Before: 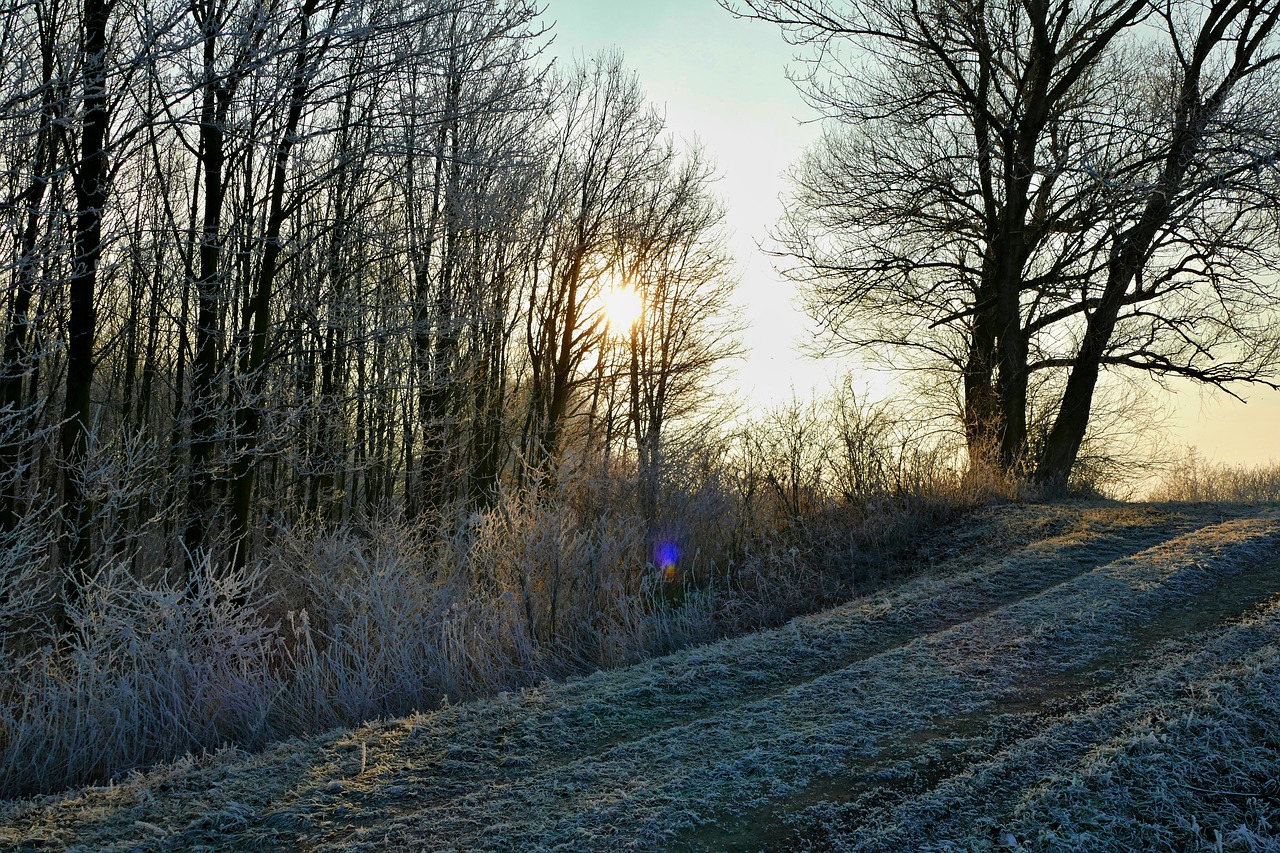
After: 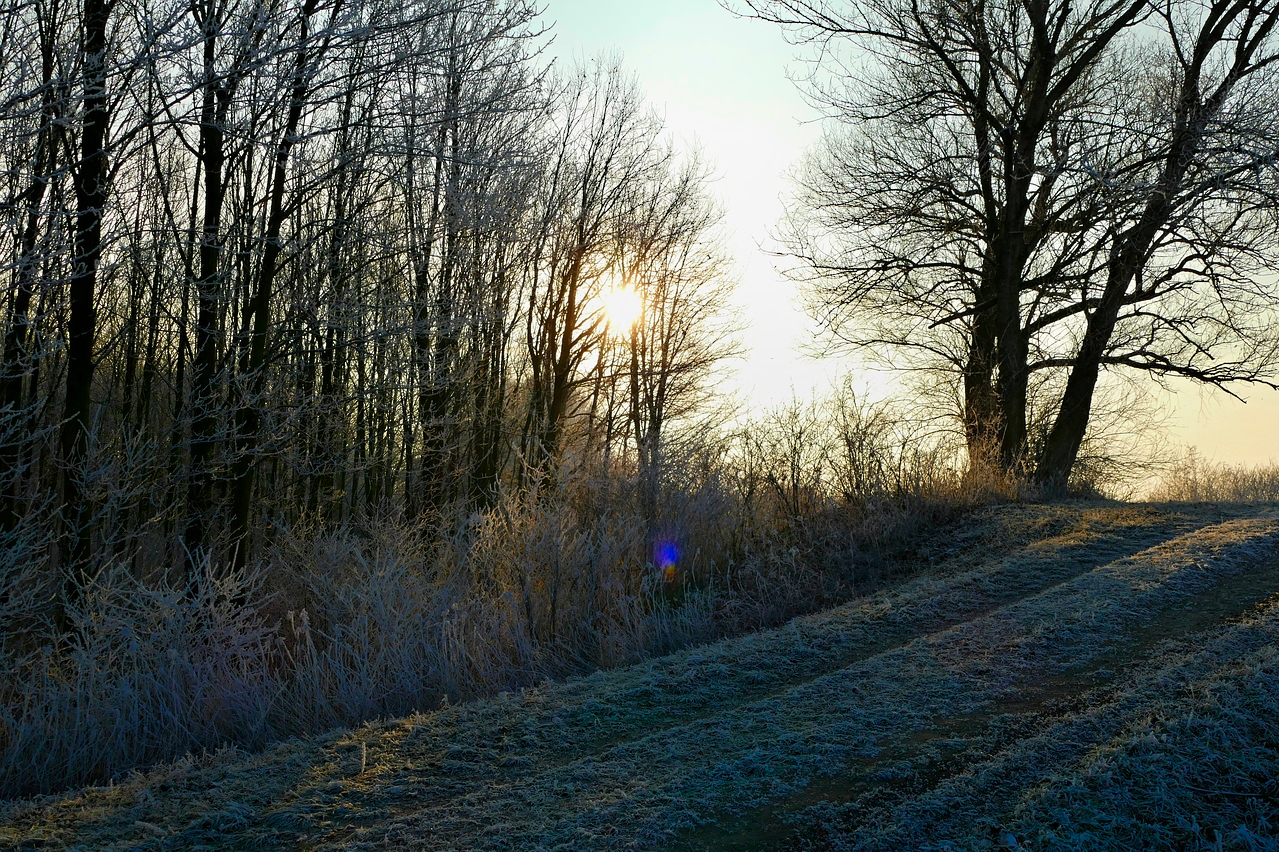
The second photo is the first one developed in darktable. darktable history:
shadows and highlights: shadows -54.3, highlights 86.09, soften with gaussian
